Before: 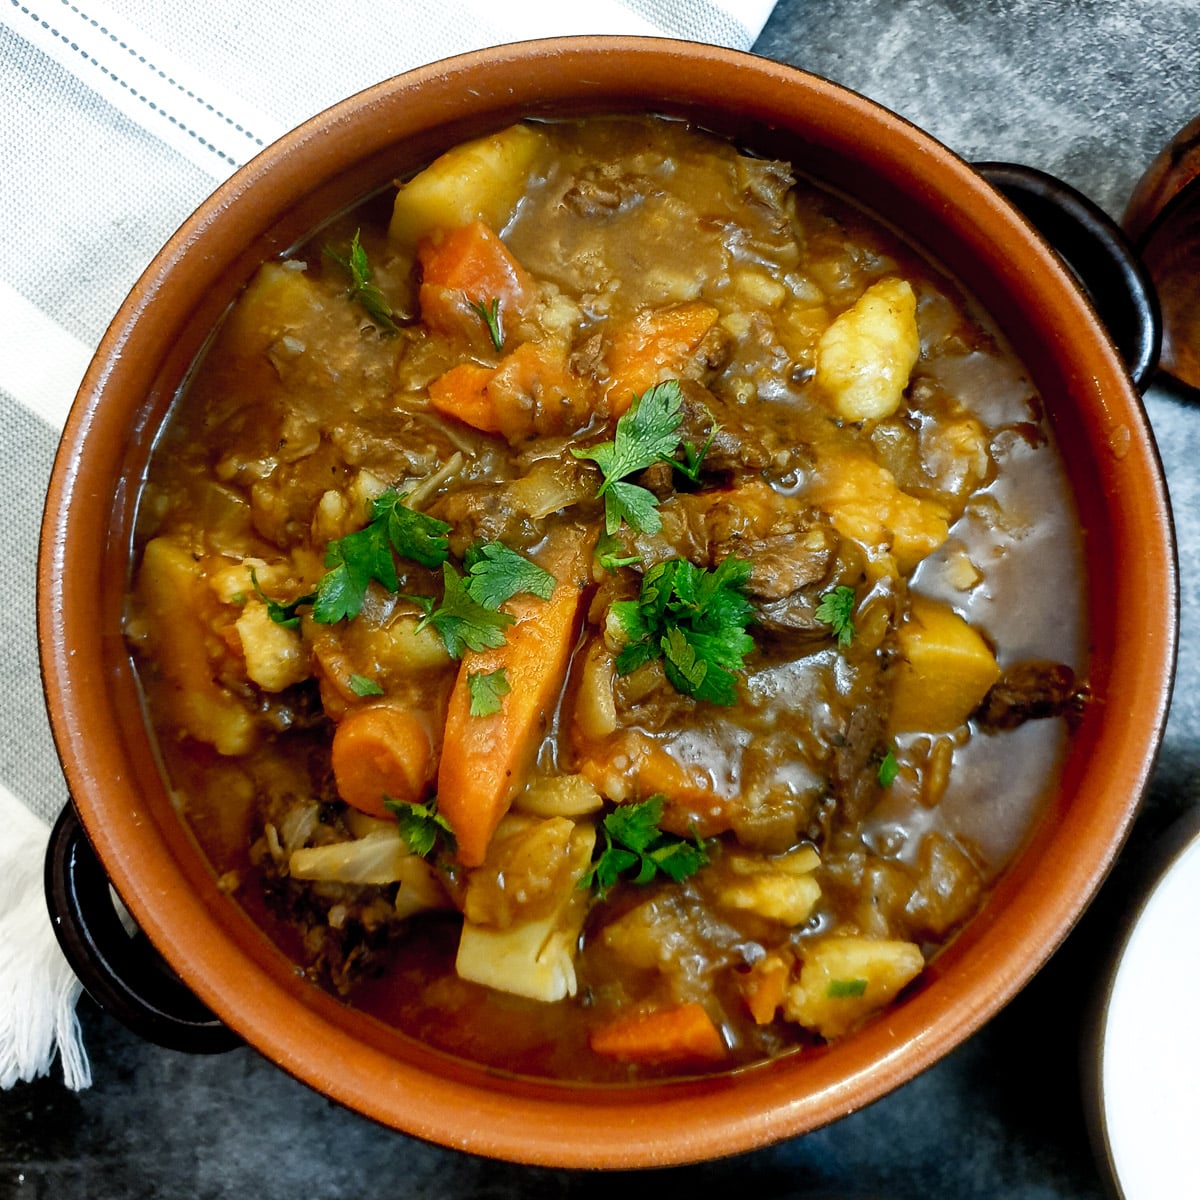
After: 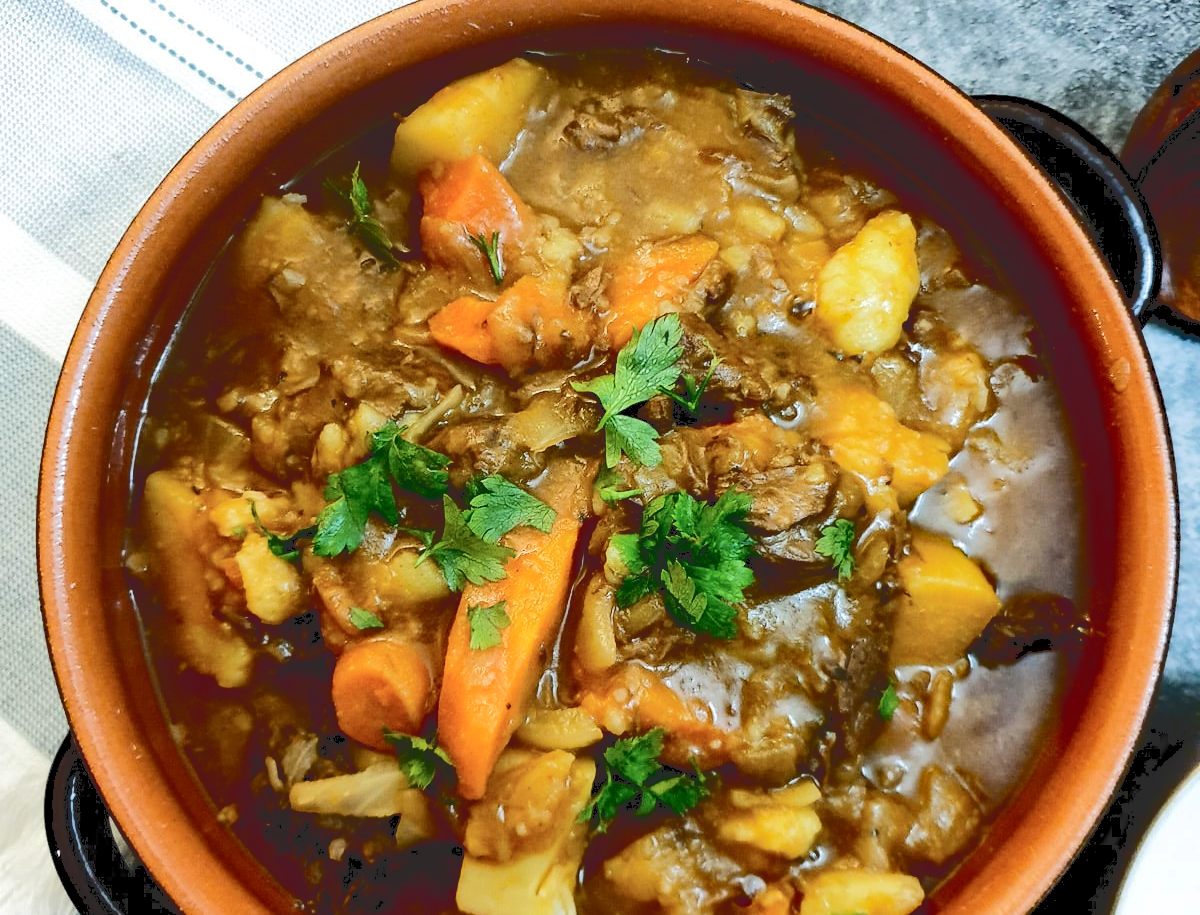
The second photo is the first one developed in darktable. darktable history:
crop: top 5.595%, bottom 18.075%
haze removal: adaptive false
velvia: on, module defaults
tone curve: curves: ch0 [(0, 0) (0.003, 0.169) (0.011, 0.169) (0.025, 0.169) (0.044, 0.173) (0.069, 0.178) (0.1, 0.183) (0.136, 0.185) (0.177, 0.197) (0.224, 0.227) (0.277, 0.292) (0.335, 0.391) (0.399, 0.491) (0.468, 0.592) (0.543, 0.672) (0.623, 0.734) (0.709, 0.785) (0.801, 0.844) (0.898, 0.893) (1, 1)], color space Lab, independent channels, preserve colors none
